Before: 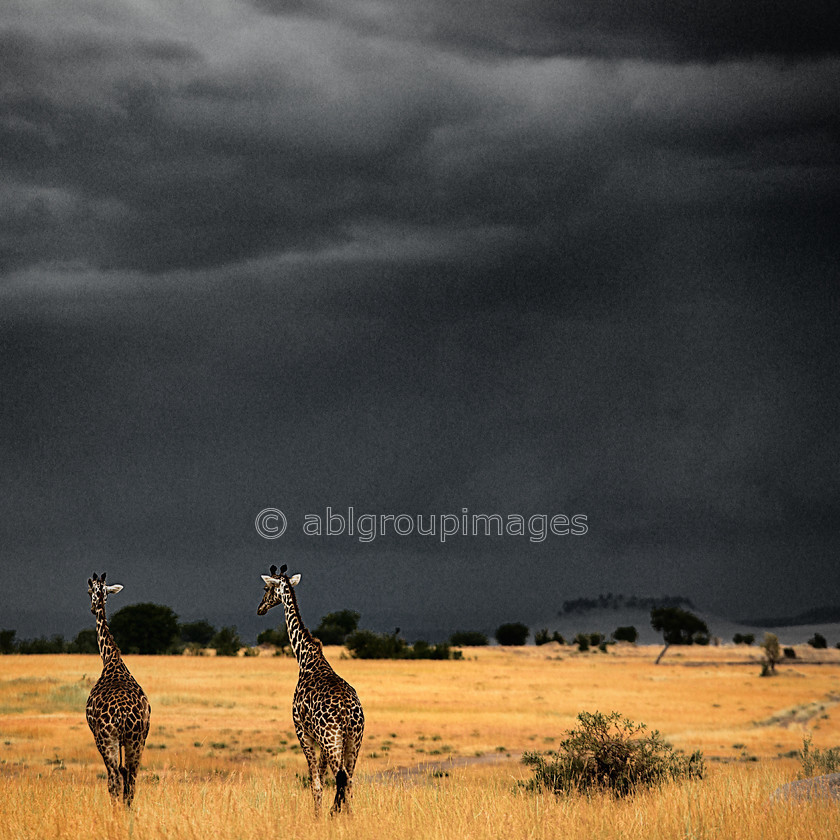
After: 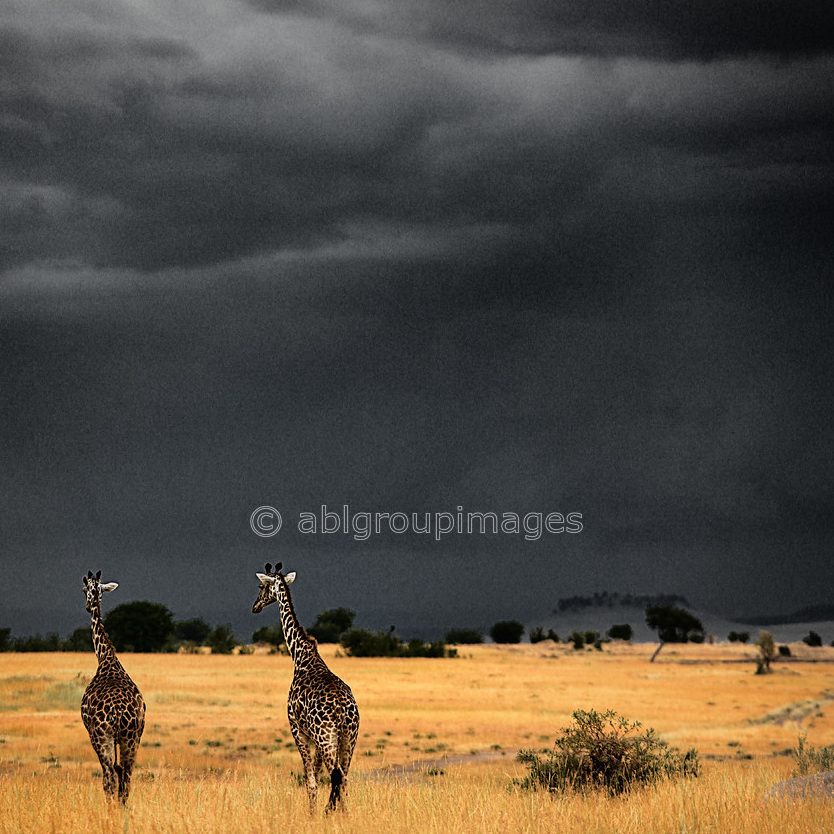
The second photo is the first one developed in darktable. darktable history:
crop and rotate: left 0.64%, top 0.325%, bottom 0.324%
exposure: compensate highlight preservation false
